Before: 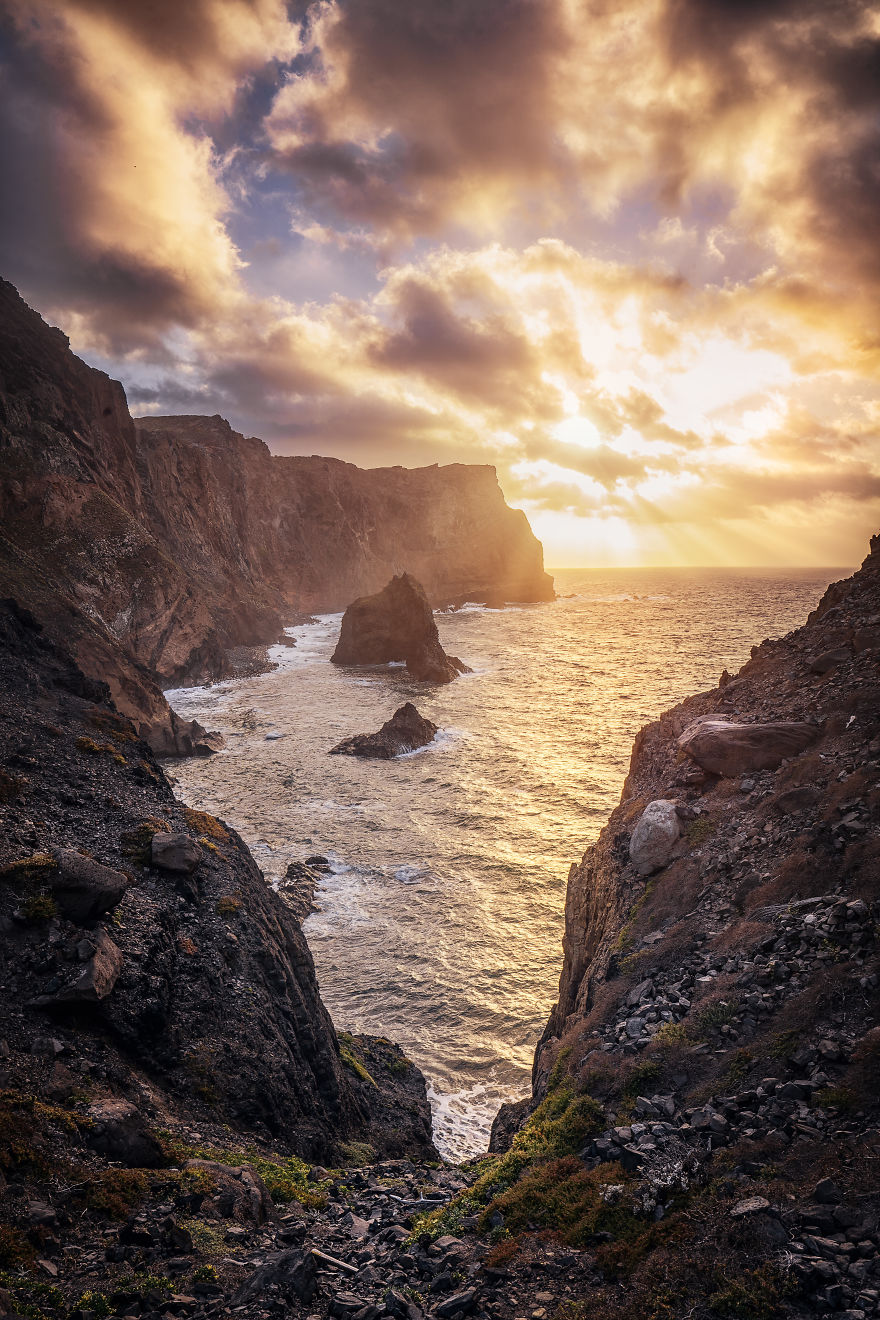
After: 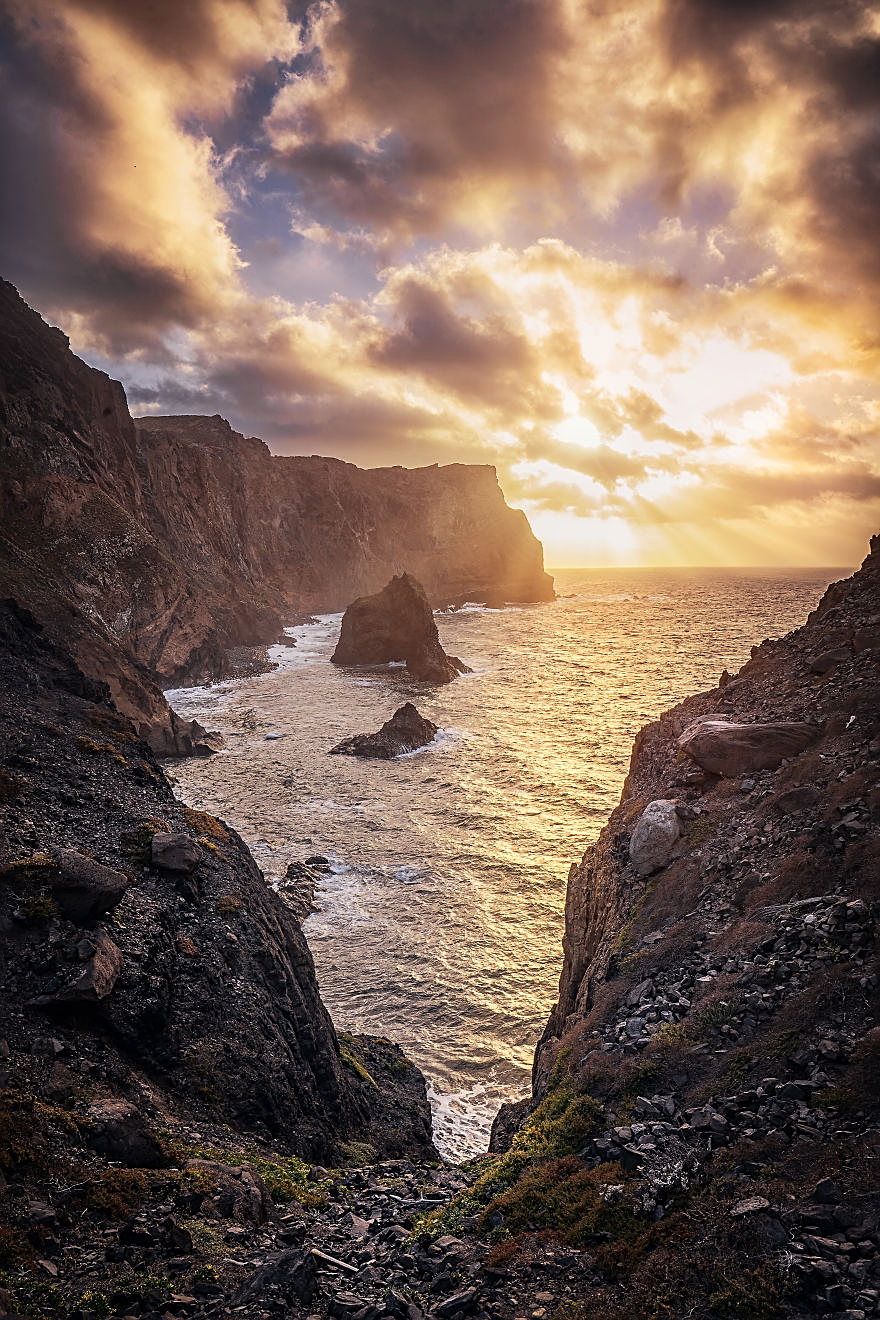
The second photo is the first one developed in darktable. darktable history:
base curve: curves: ch0 [(0, 0) (0.303, 0.277) (1, 1)], preserve colors none
sharpen: on, module defaults
